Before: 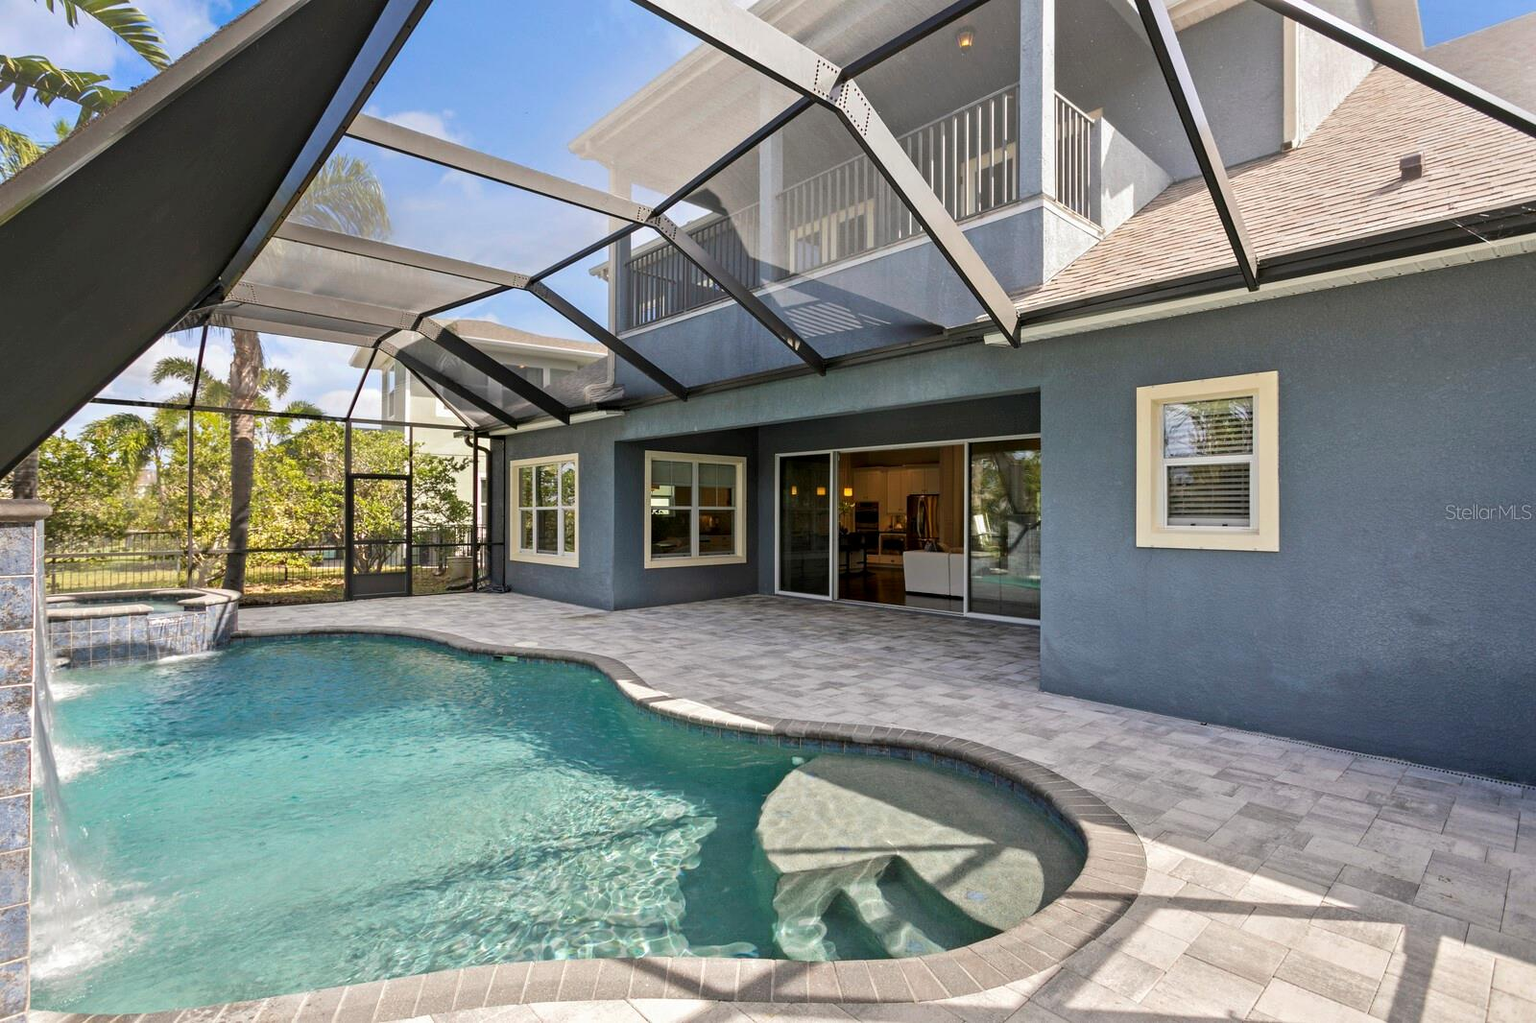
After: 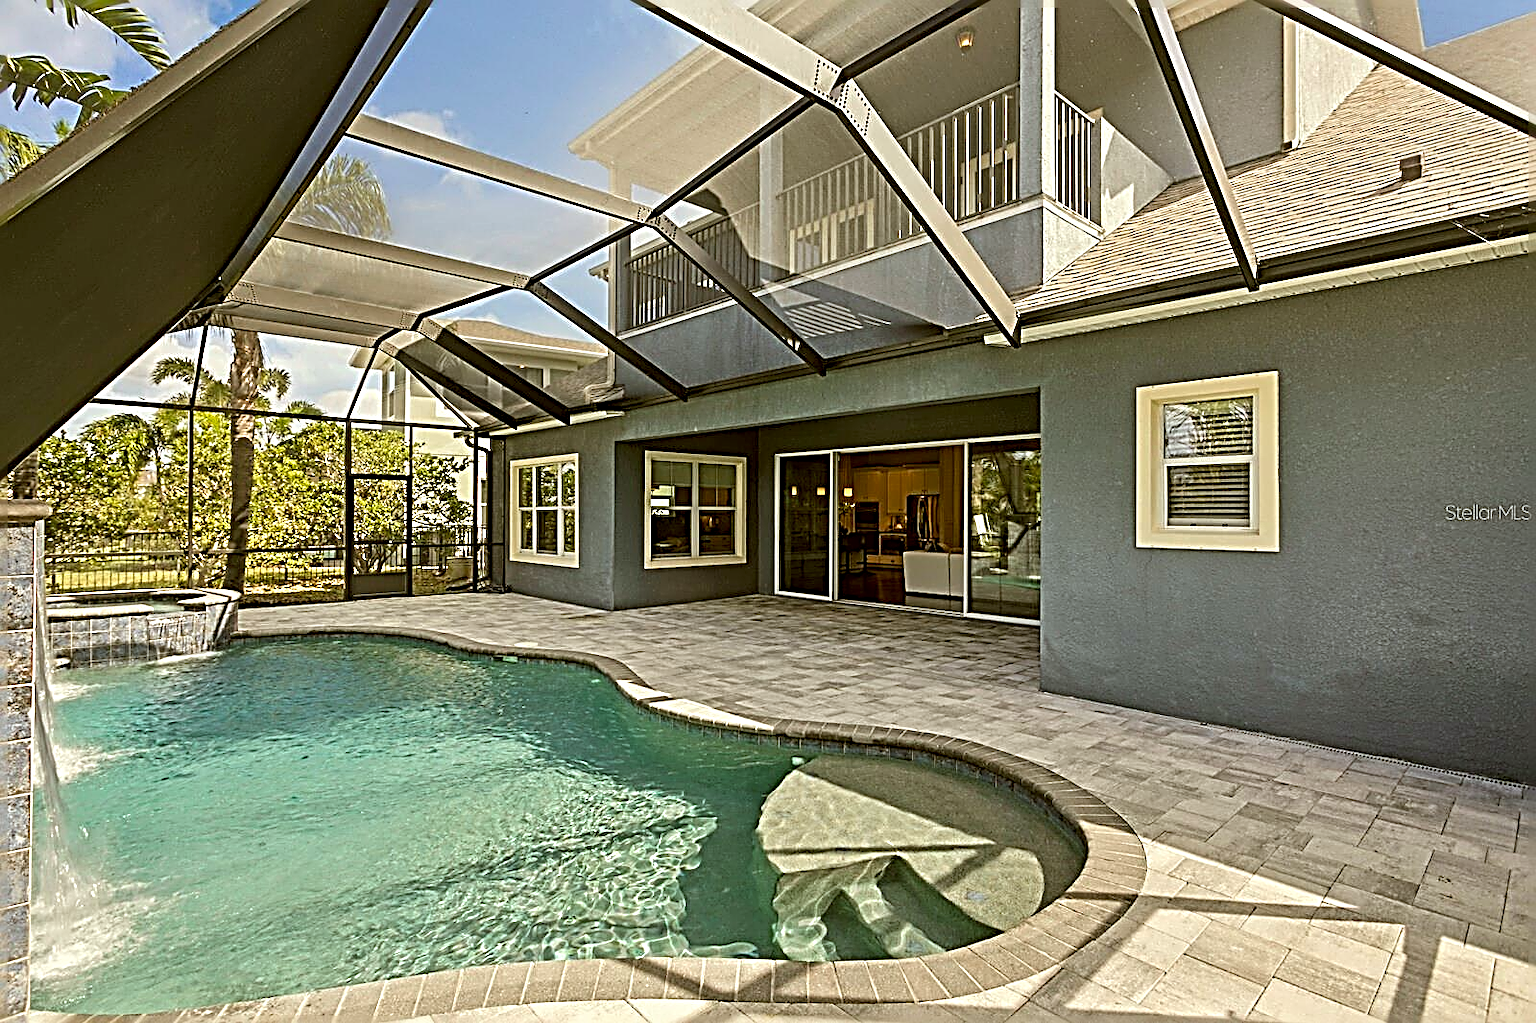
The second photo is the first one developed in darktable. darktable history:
color correction: highlights a* -1.68, highlights b* 10.11, shadows a* 0.788, shadows b* 20
sharpen: radius 3.169, amount 1.734
